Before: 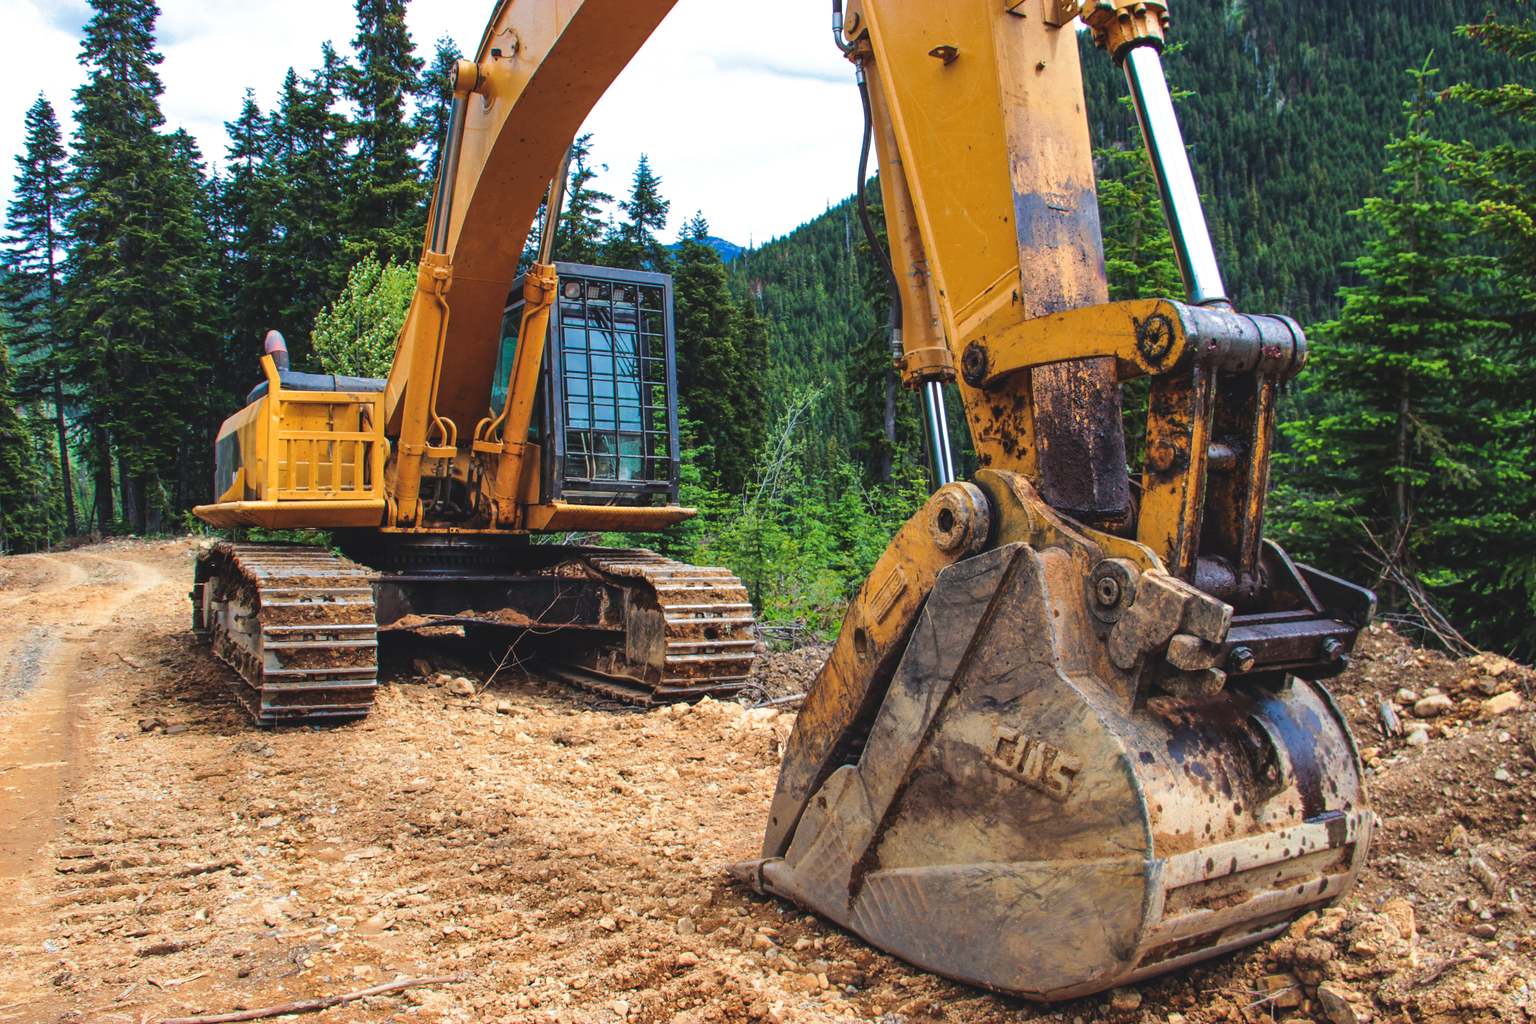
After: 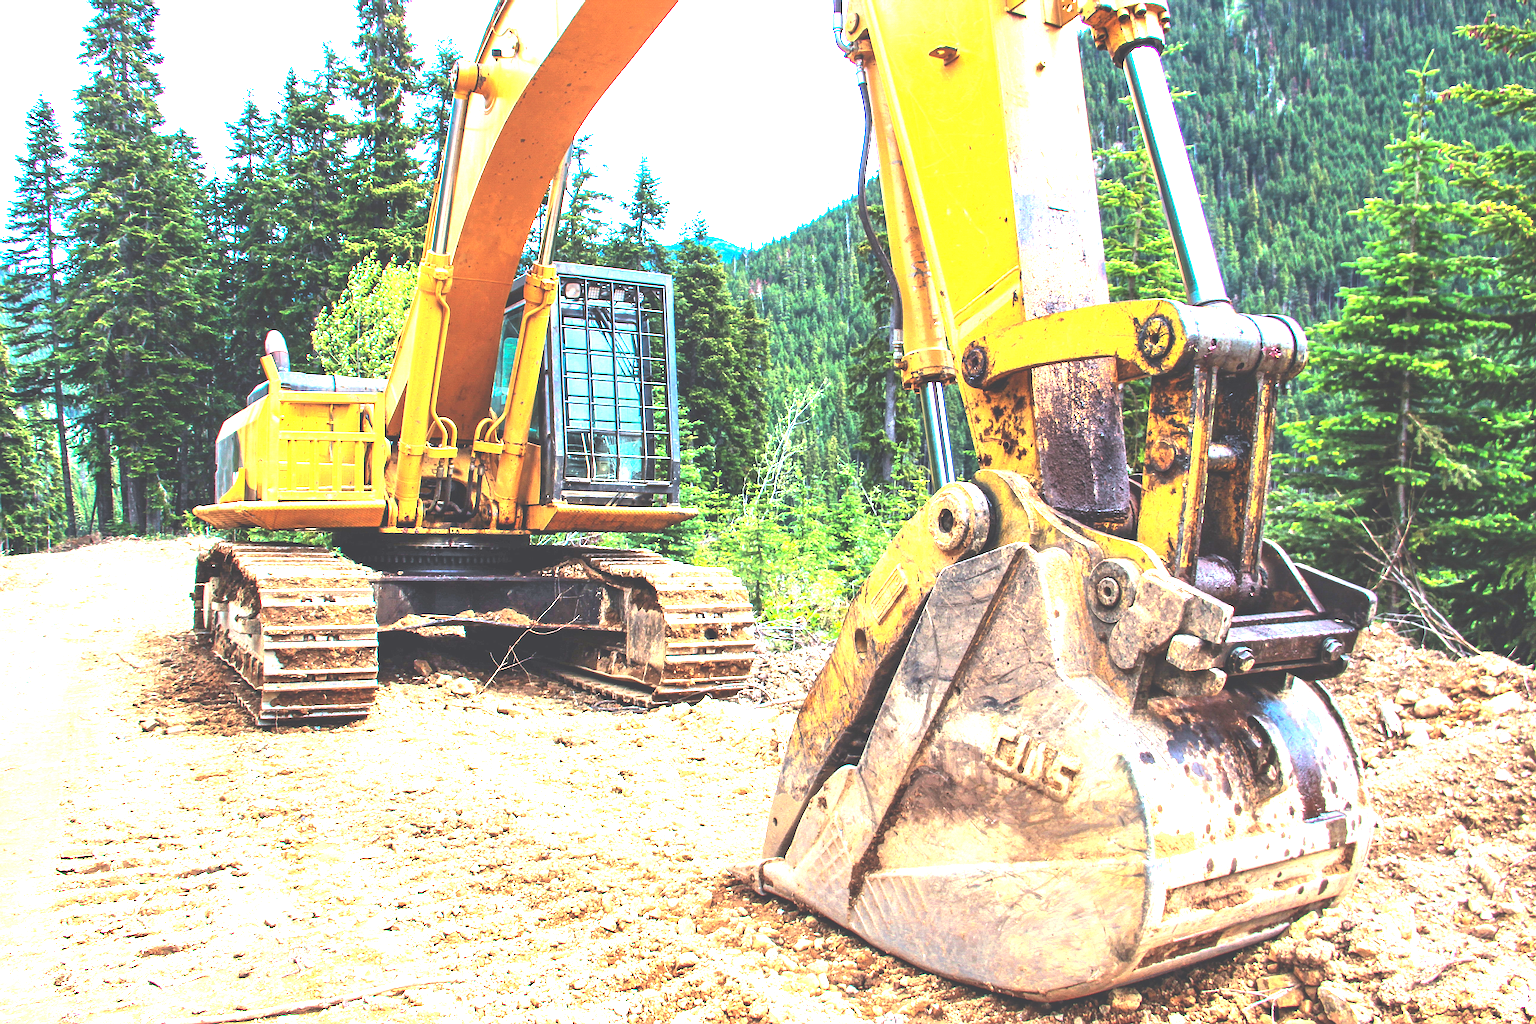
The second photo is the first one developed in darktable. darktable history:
sharpen: on, module defaults
exposure: black level correction 0, exposure 2.327 EV, compensate exposure bias true, compensate highlight preservation false
